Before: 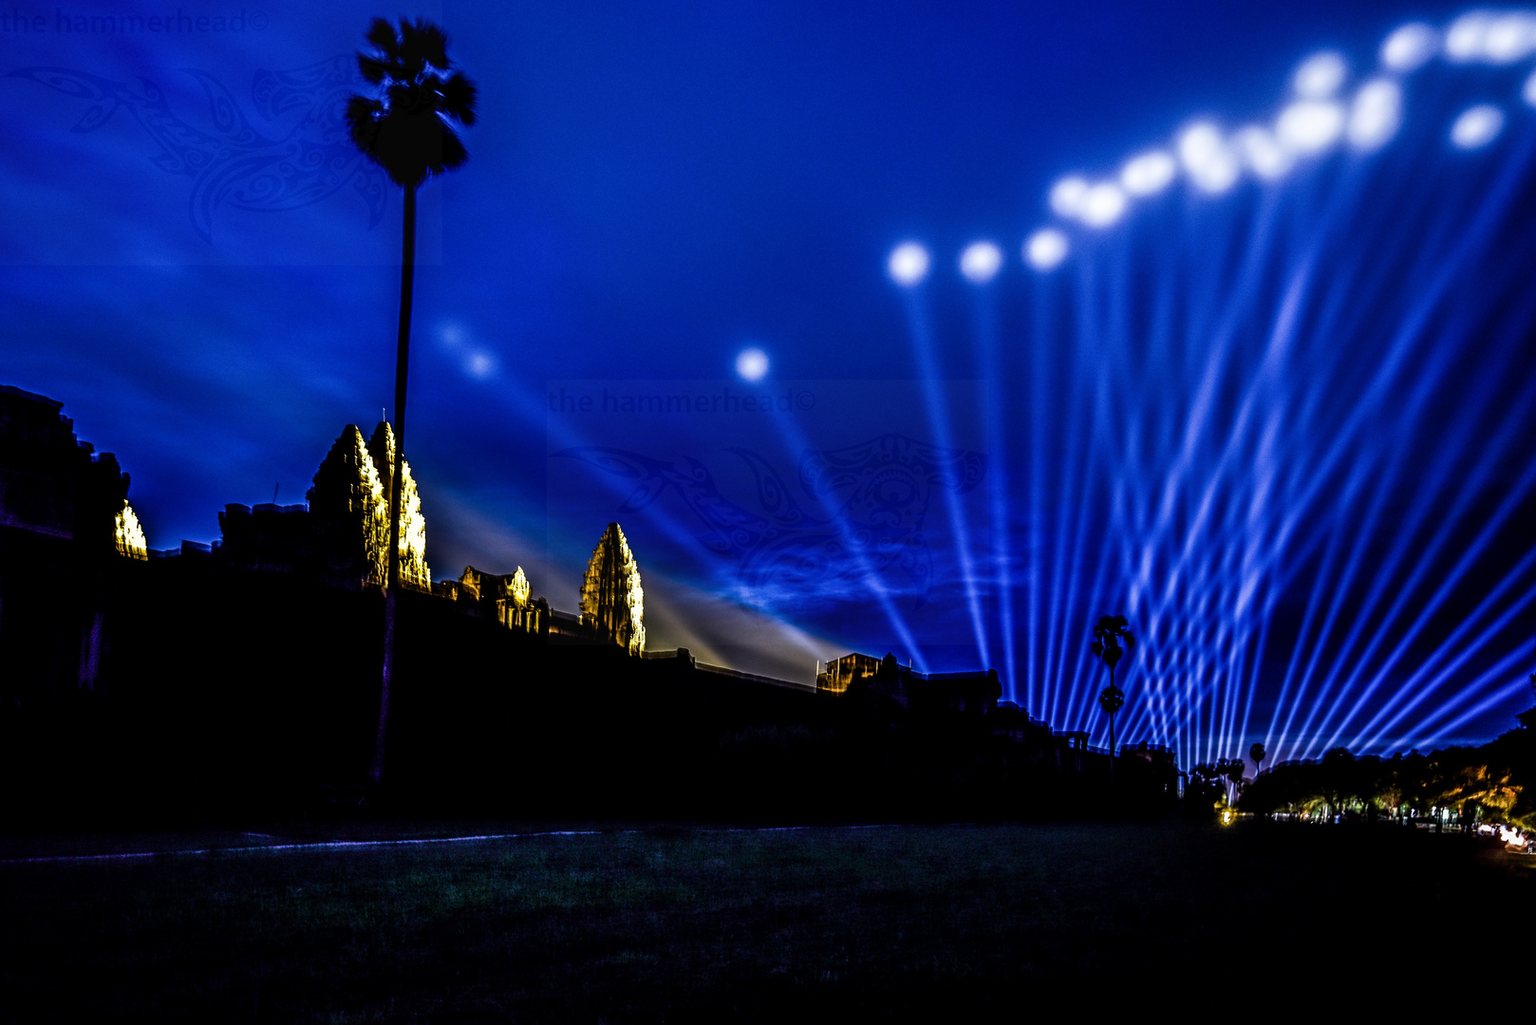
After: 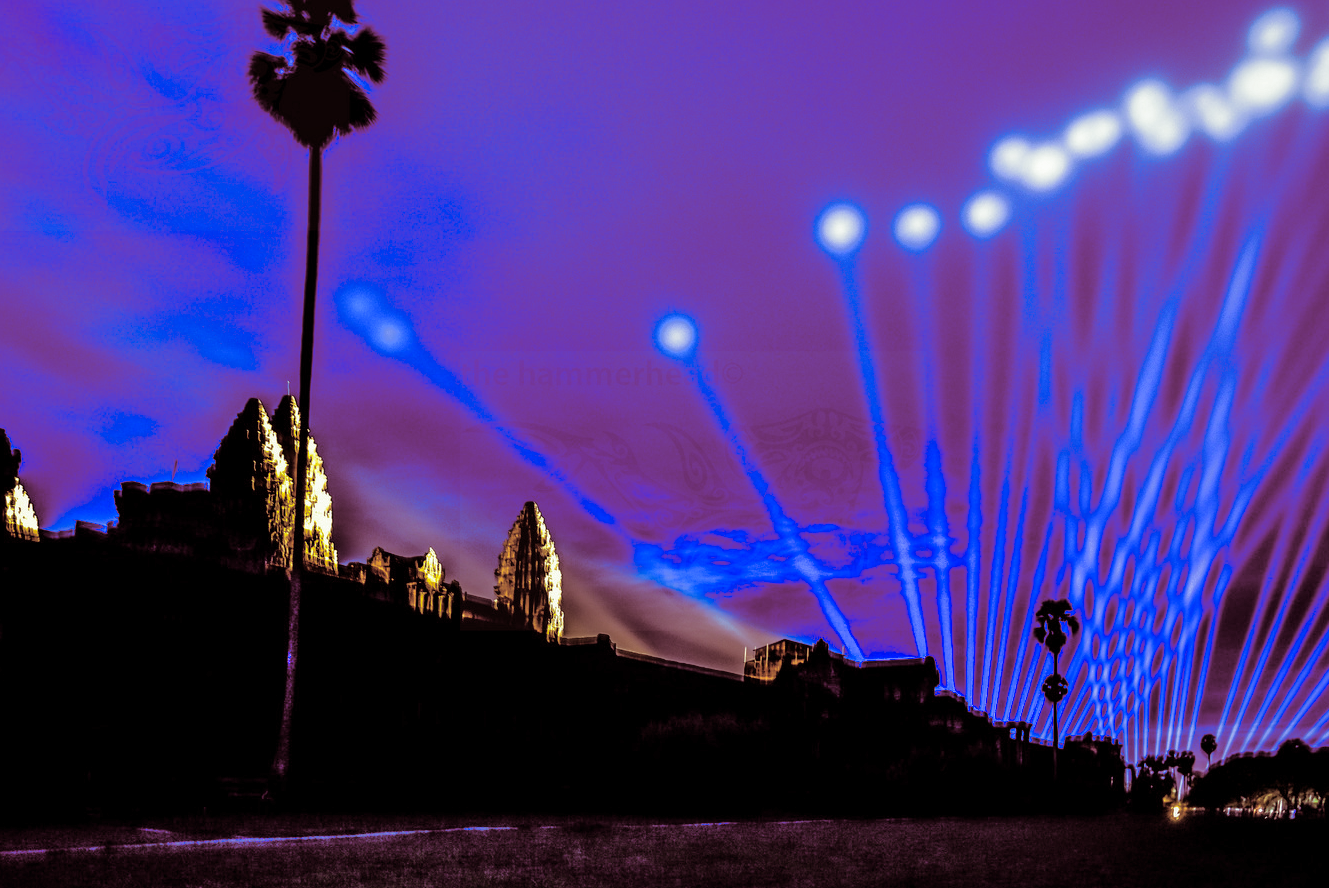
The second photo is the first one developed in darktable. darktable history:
contrast brightness saturation: contrast 0.08, saturation 0.02
crop and rotate: left 7.196%, top 4.574%, right 10.605%, bottom 13.178%
split-toning: compress 20%
shadows and highlights: on, module defaults
